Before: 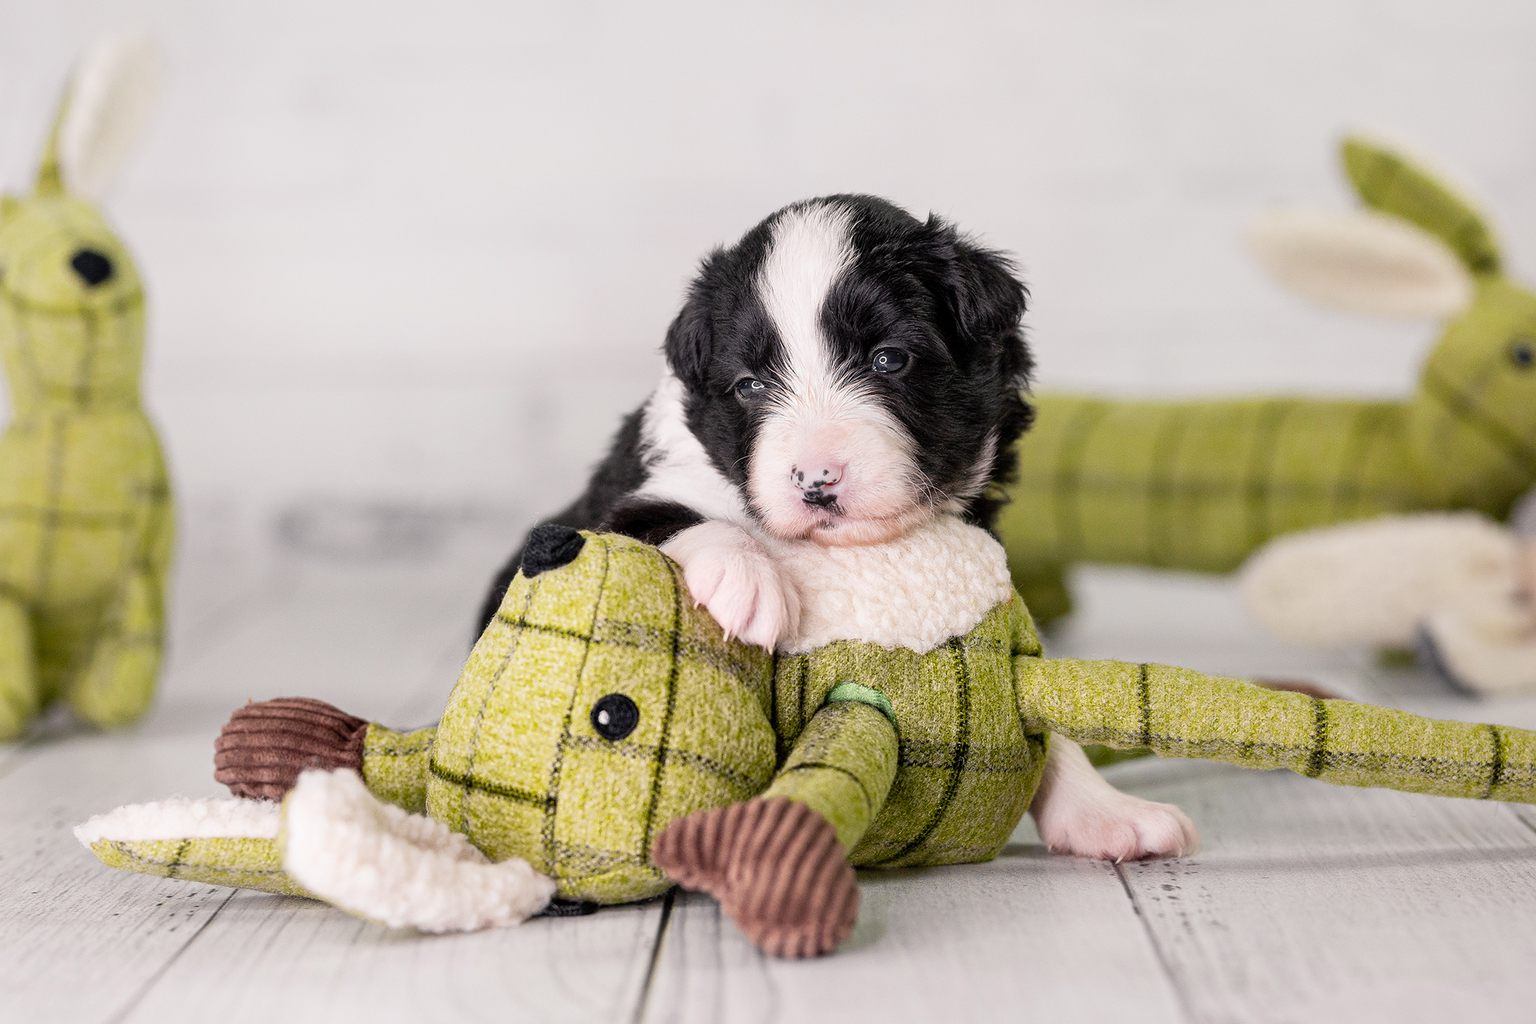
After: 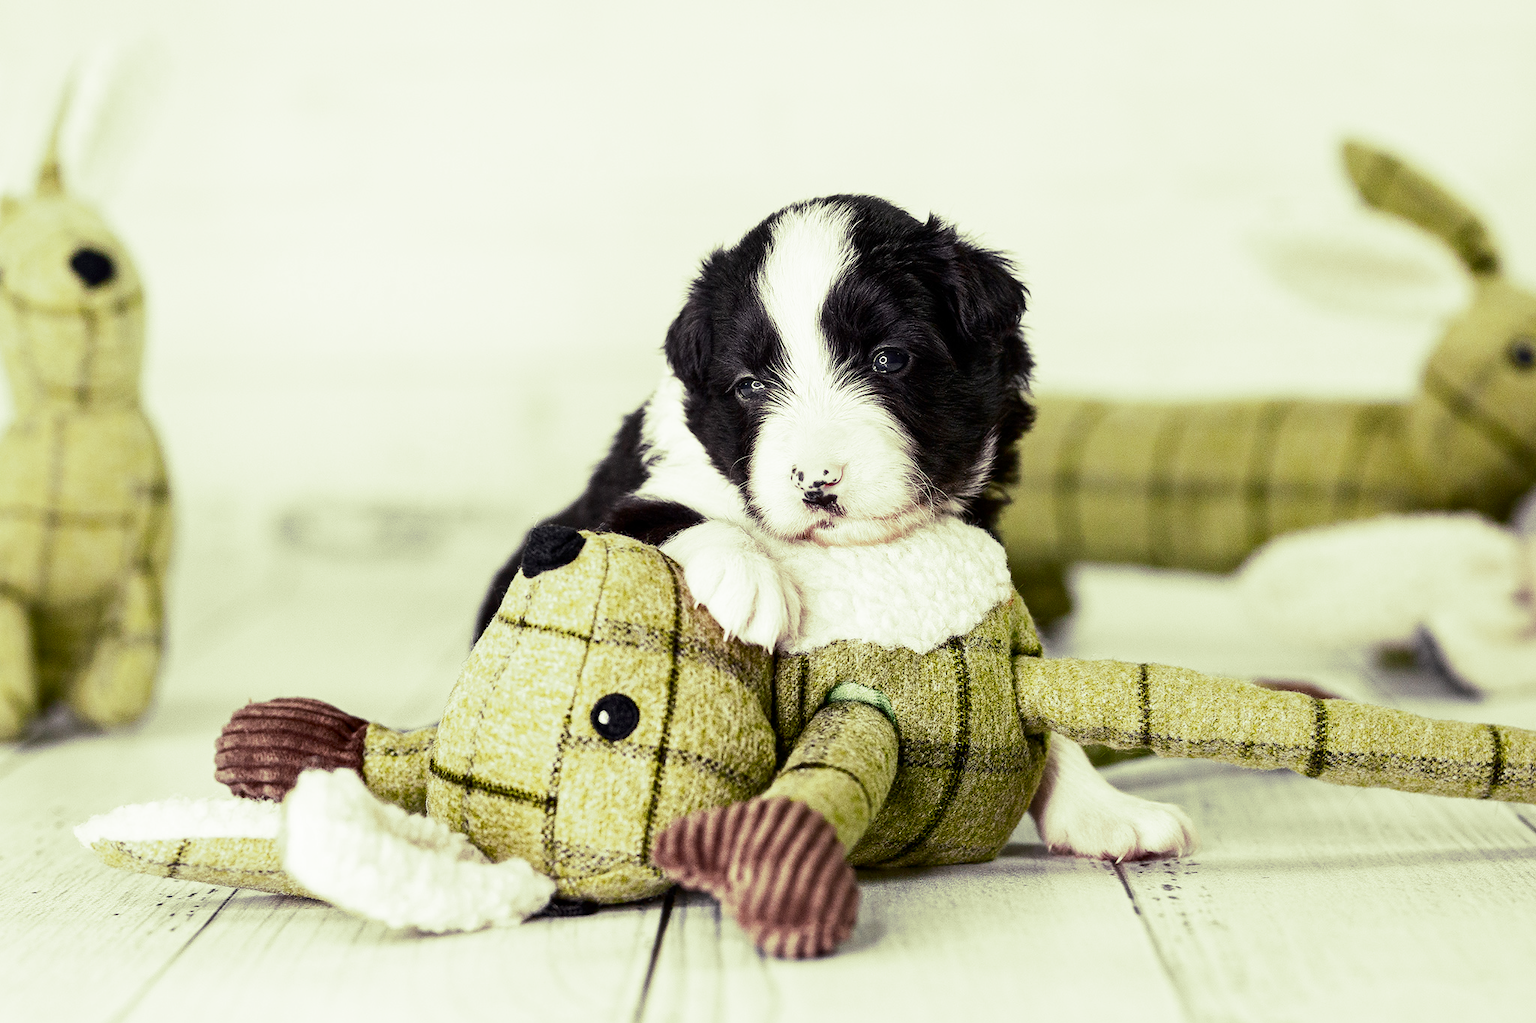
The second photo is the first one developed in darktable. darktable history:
split-toning: shadows › hue 290.82°, shadows › saturation 0.34, highlights › saturation 0.38, balance 0, compress 50%
contrast brightness saturation: contrast 0.28
